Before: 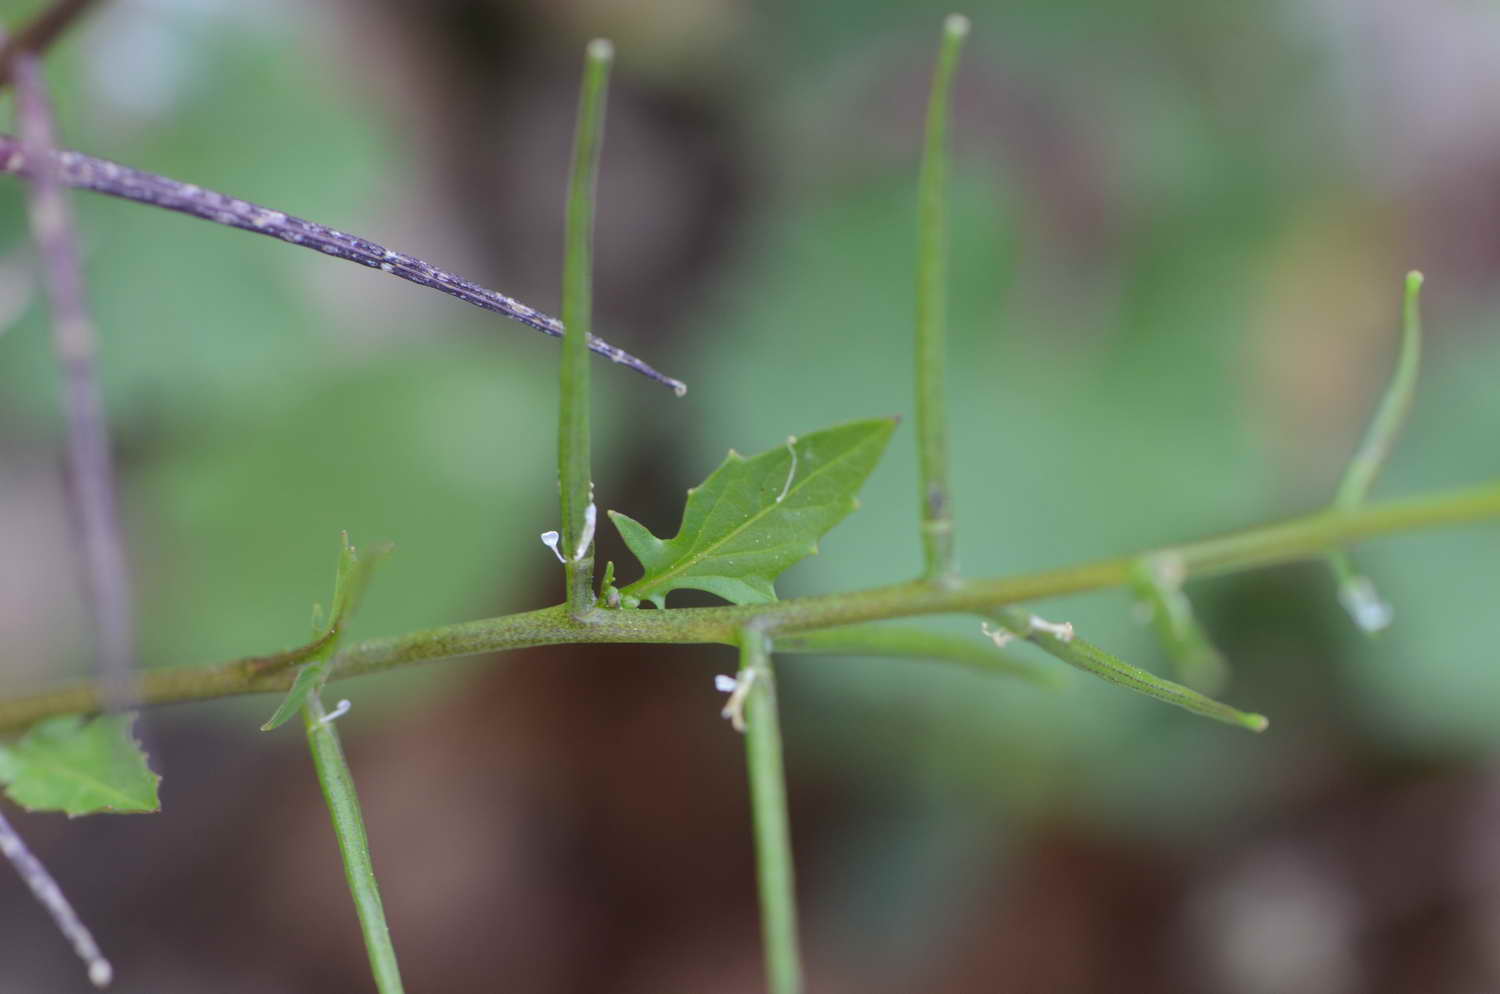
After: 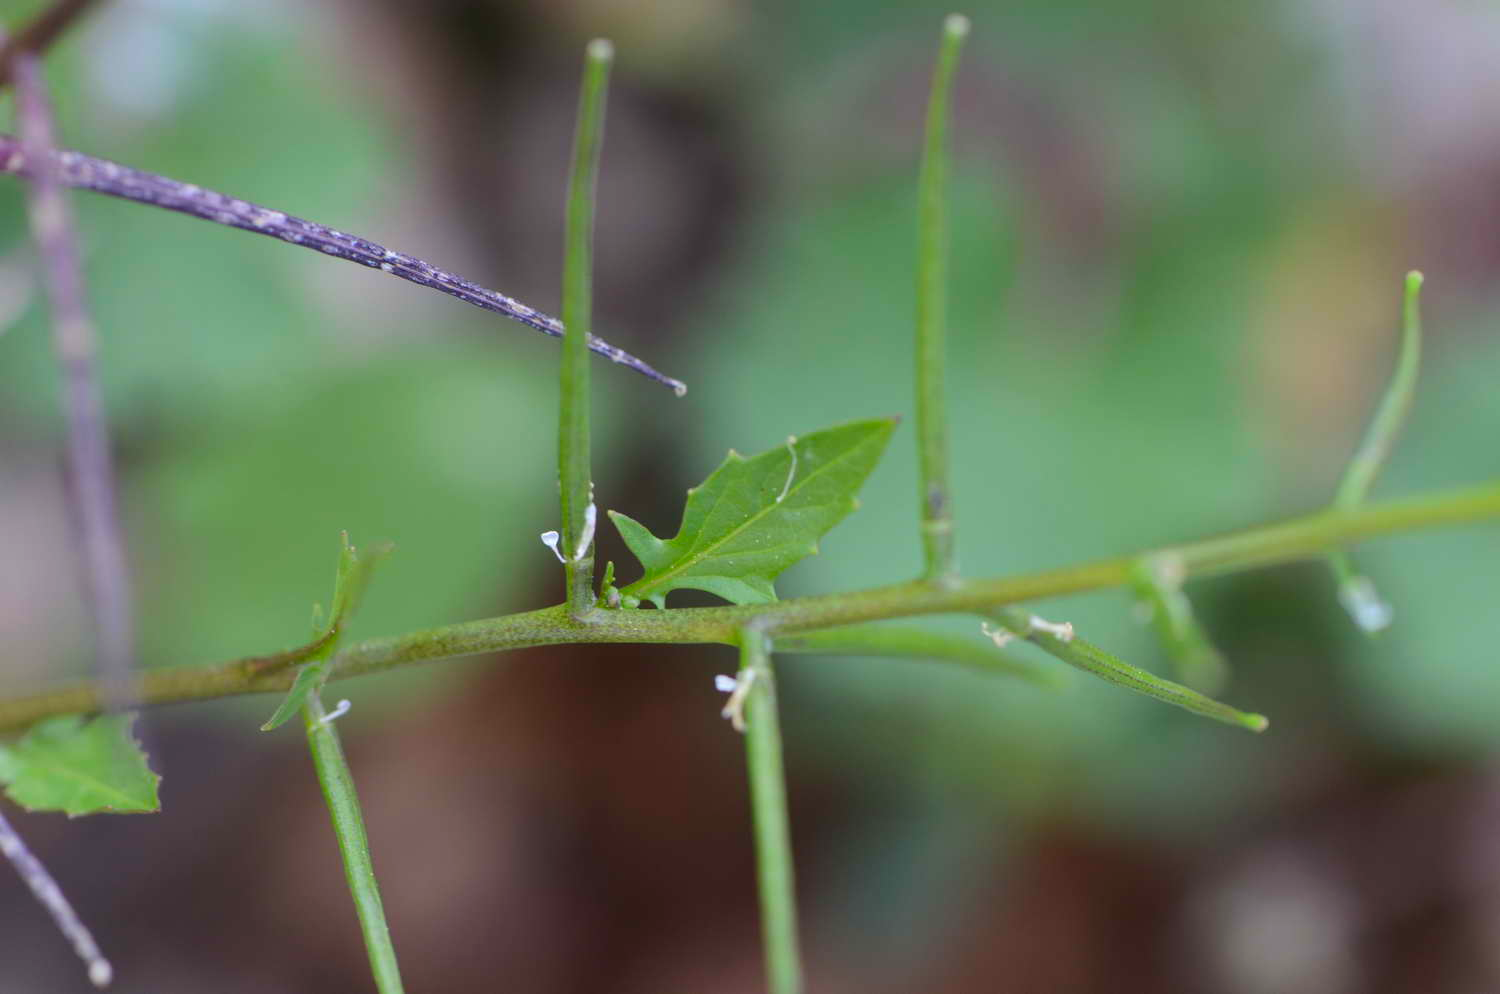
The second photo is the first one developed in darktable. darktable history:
contrast brightness saturation: contrast 0.08, saturation 0.195
